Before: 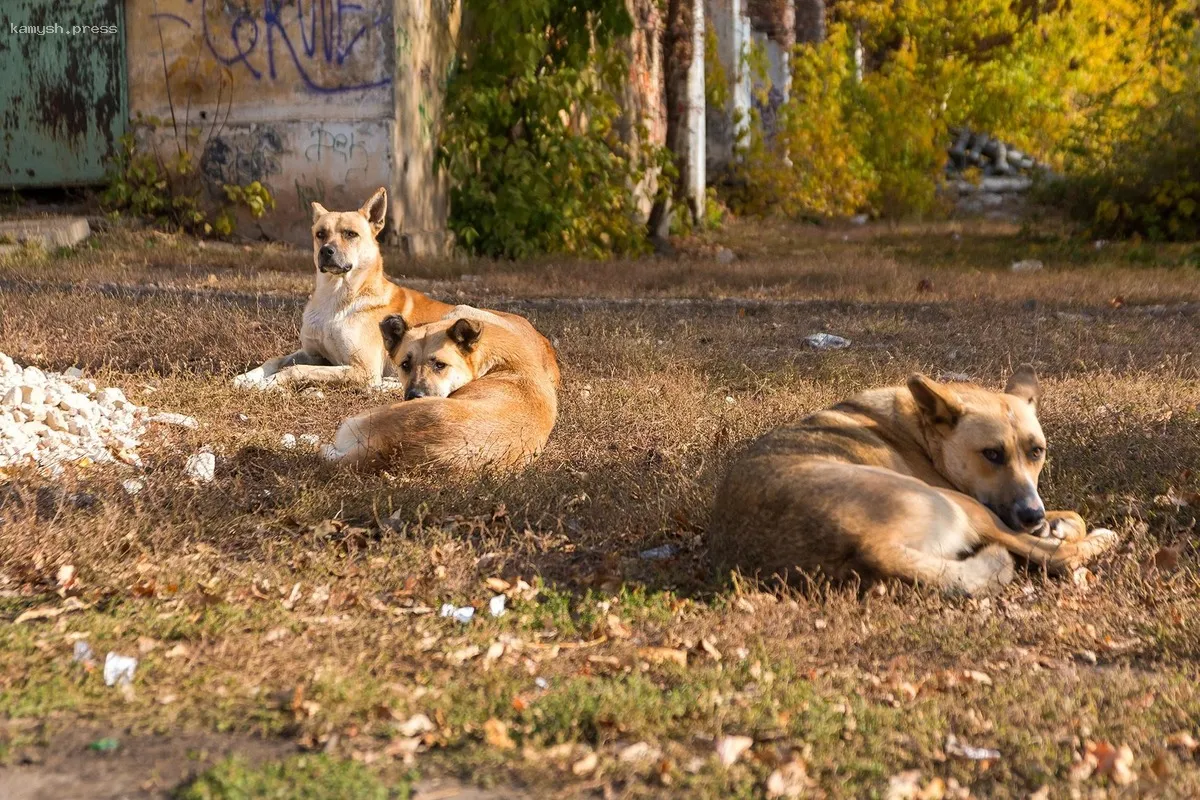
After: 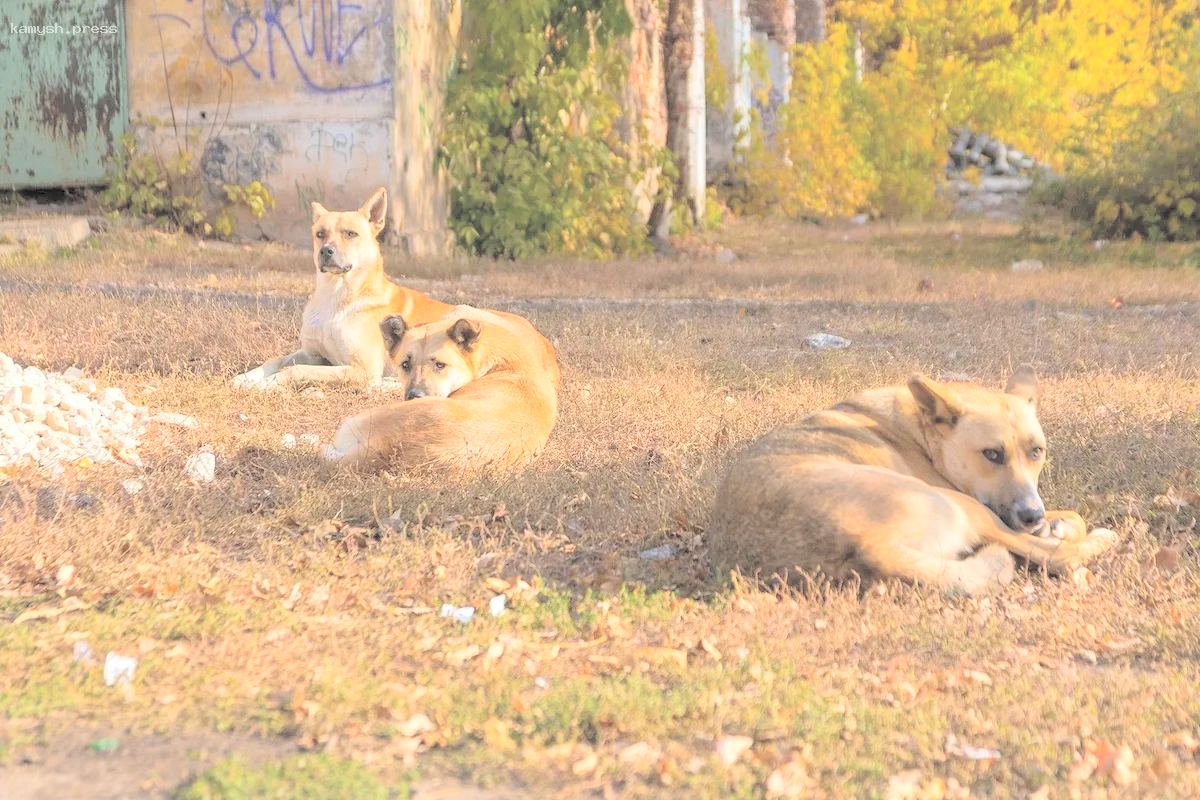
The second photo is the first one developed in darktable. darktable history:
tone equalizer: on, module defaults
contrast brightness saturation: brightness 1
